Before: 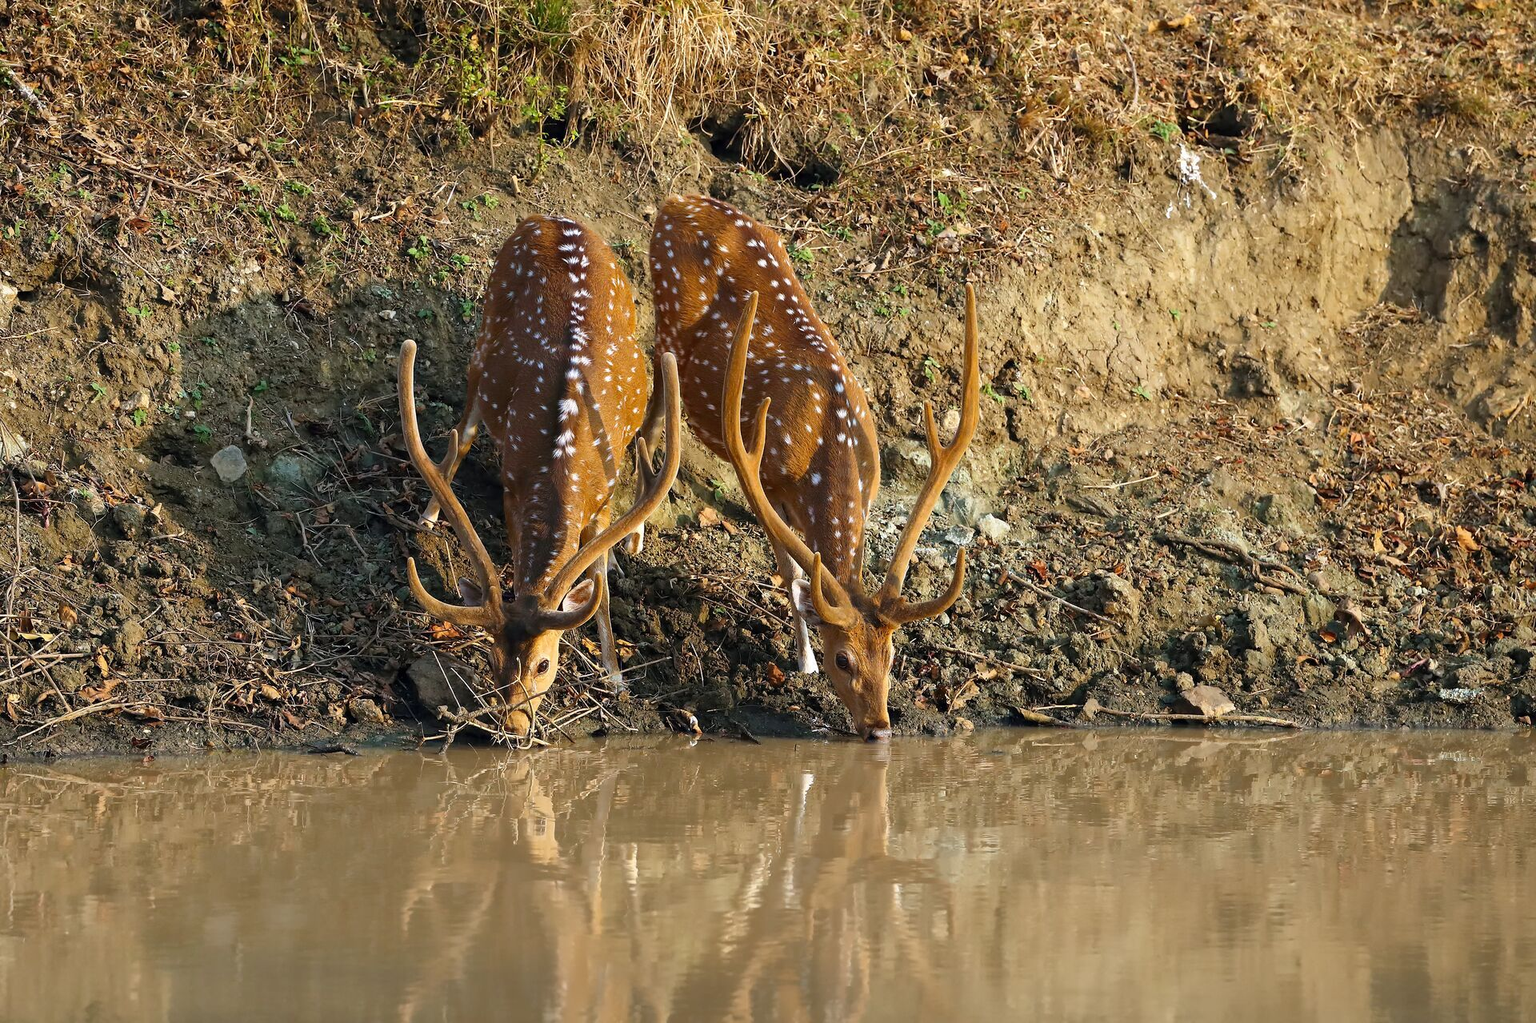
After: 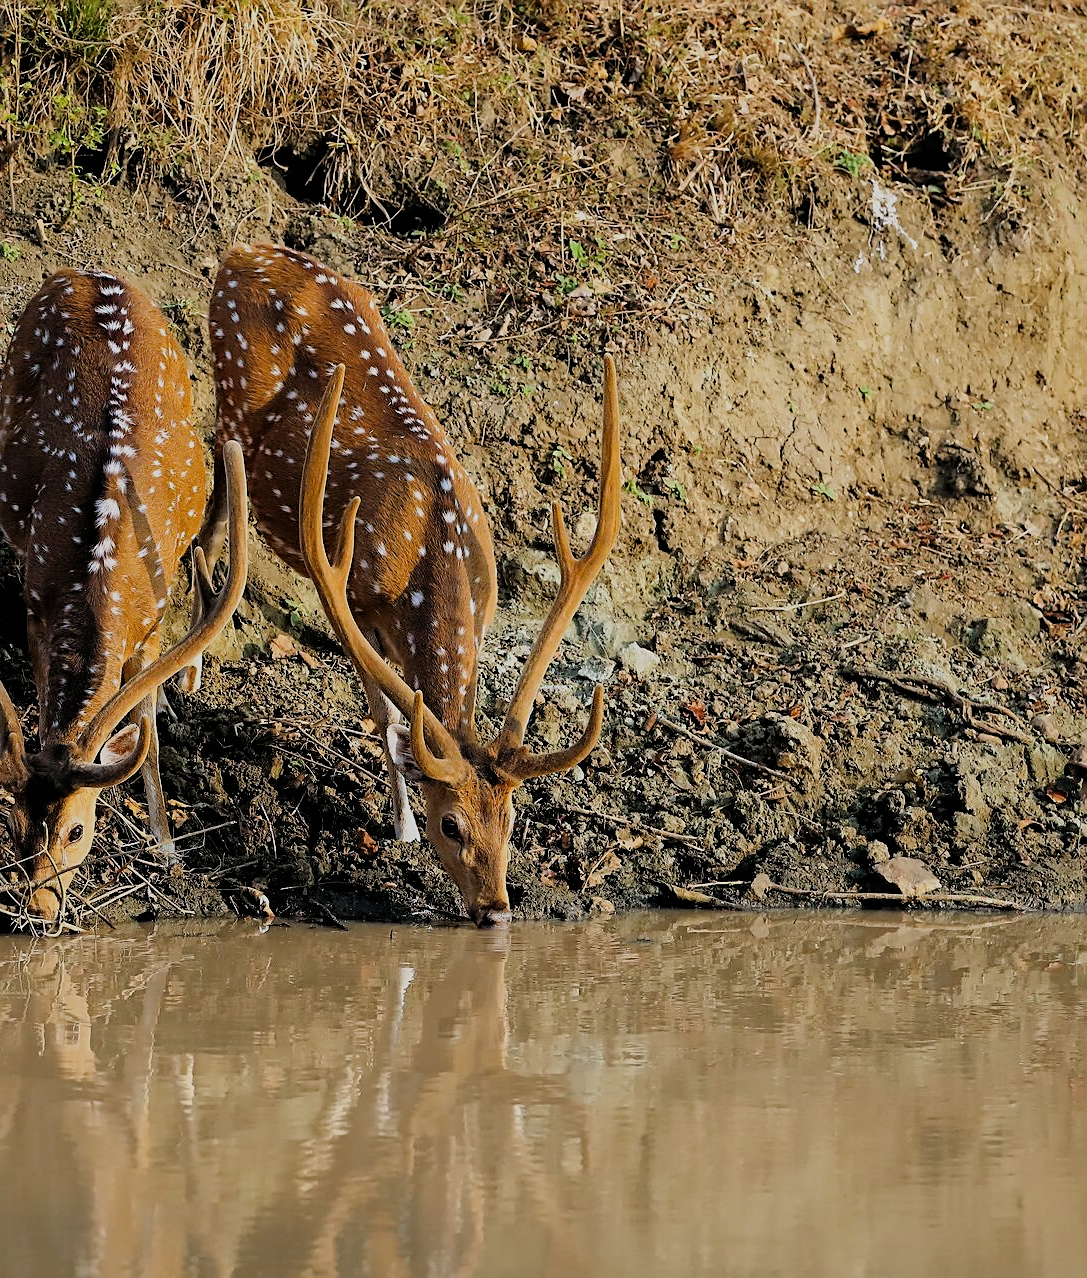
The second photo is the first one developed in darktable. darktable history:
filmic rgb: black relative exposure -4.38 EV, white relative exposure 4.56 EV, hardness 2.37, contrast 1.05
crop: left 31.458%, top 0%, right 11.876%
shadows and highlights: shadows 25, highlights -25
sharpen: on, module defaults
